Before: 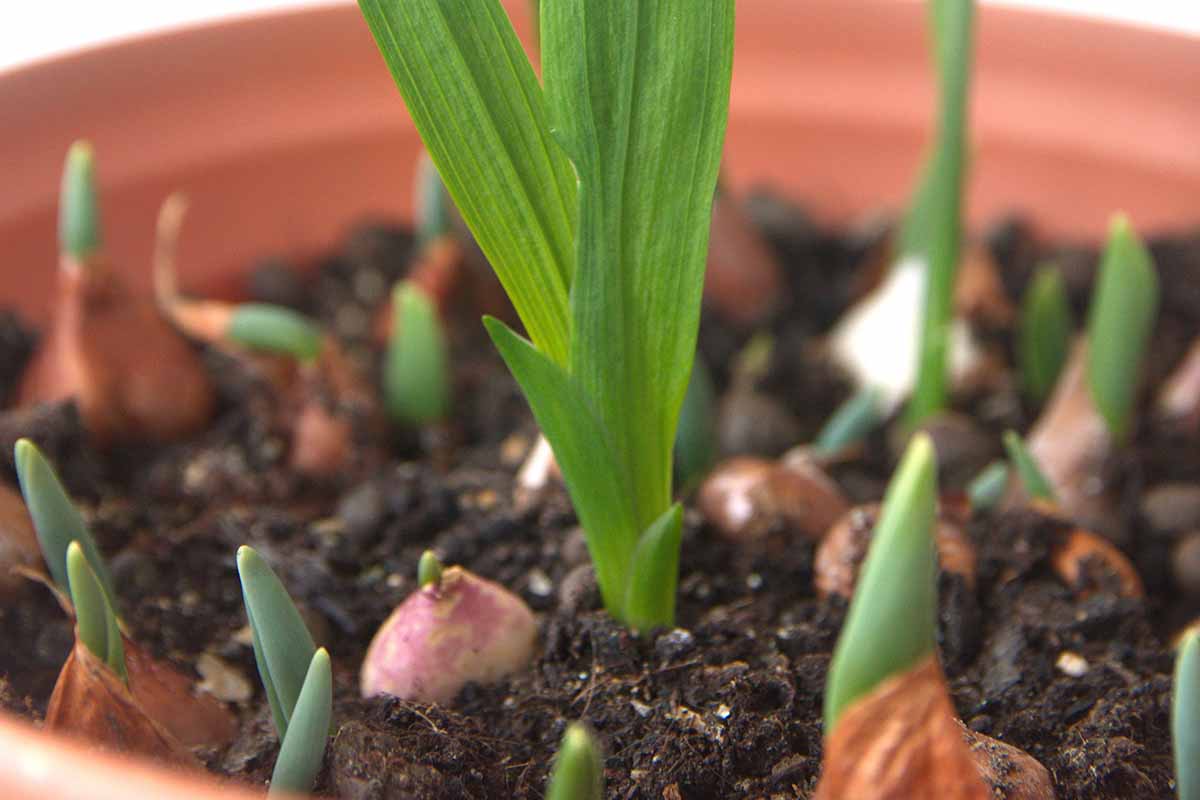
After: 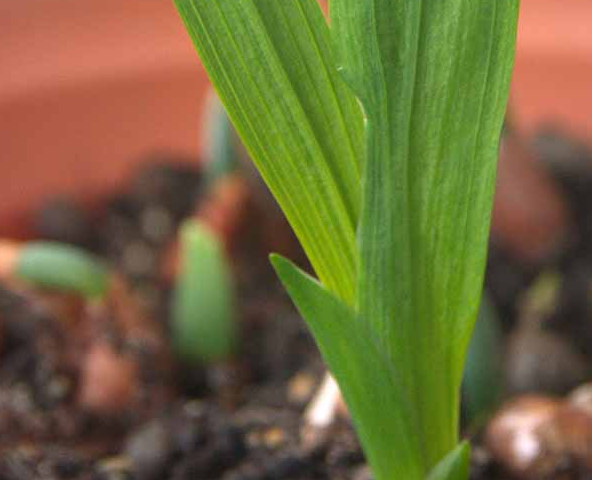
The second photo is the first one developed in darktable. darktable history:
crop: left 17.802%, top 7.86%, right 32.802%, bottom 31.928%
